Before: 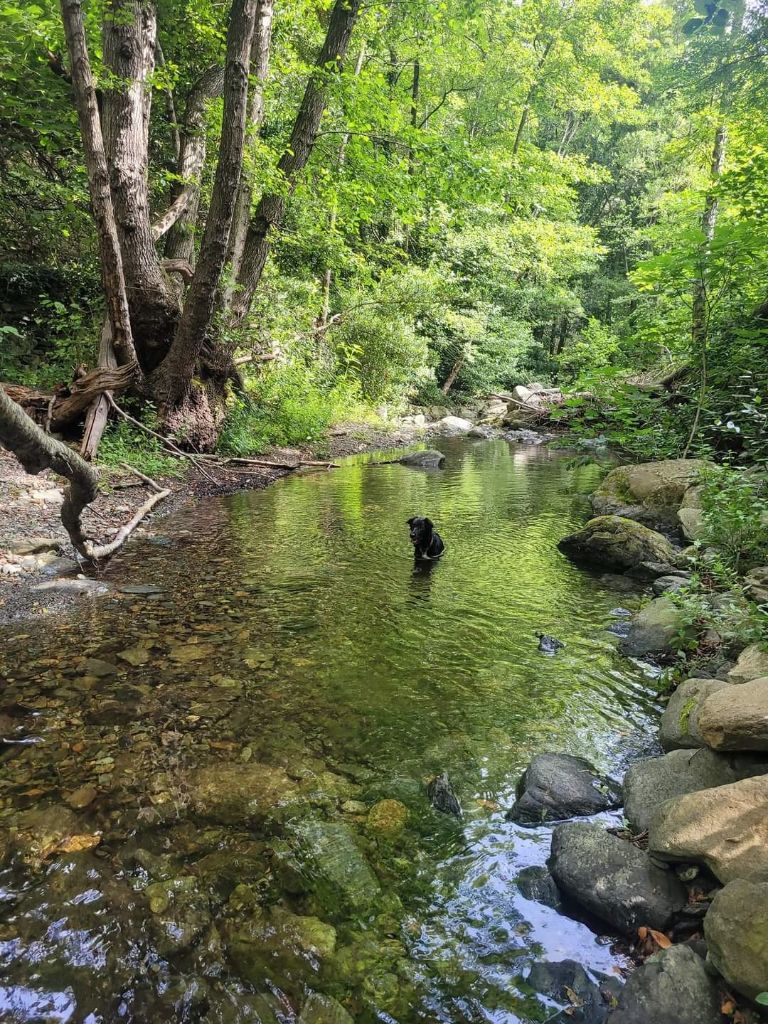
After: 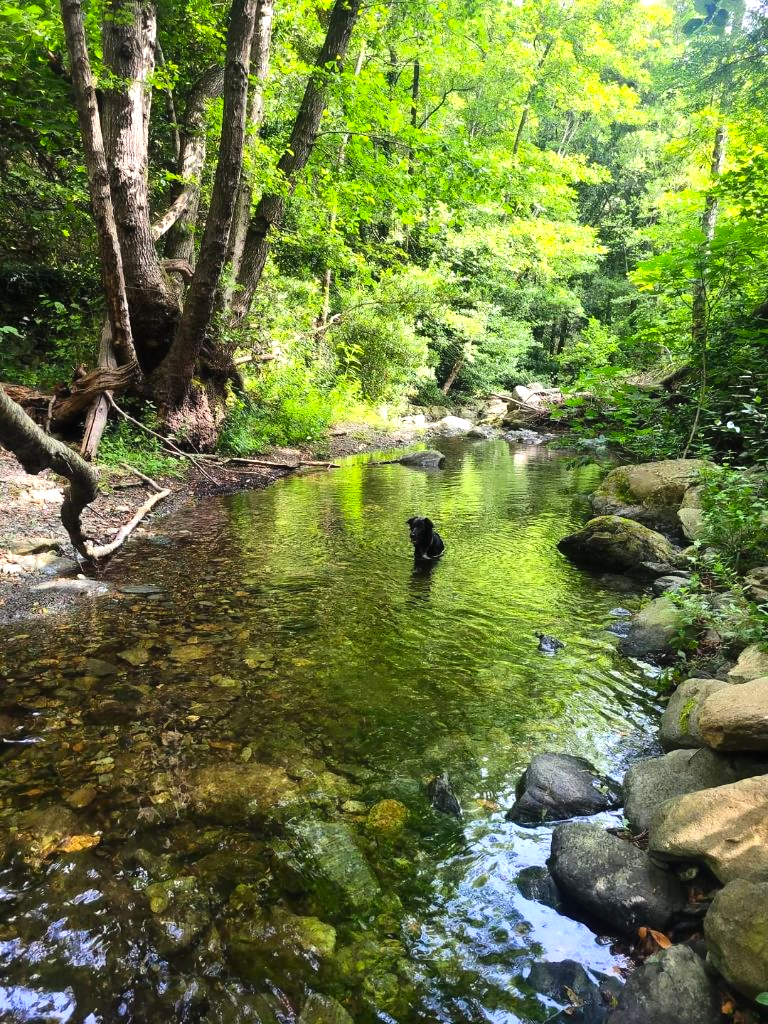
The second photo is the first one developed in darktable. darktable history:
contrast brightness saturation: contrast 0.09, saturation 0.28
tone equalizer: -8 EV -0.75 EV, -7 EV -0.7 EV, -6 EV -0.6 EV, -5 EV -0.4 EV, -3 EV 0.4 EV, -2 EV 0.6 EV, -1 EV 0.7 EV, +0 EV 0.75 EV, edges refinement/feathering 500, mask exposure compensation -1.57 EV, preserve details no
contrast equalizer: octaves 7, y [[0.502, 0.505, 0.512, 0.529, 0.564, 0.588], [0.5 ×6], [0.502, 0.505, 0.512, 0.529, 0.564, 0.588], [0, 0.001, 0.001, 0.004, 0.008, 0.011], [0, 0.001, 0.001, 0.004, 0.008, 0.011]], mix -1
